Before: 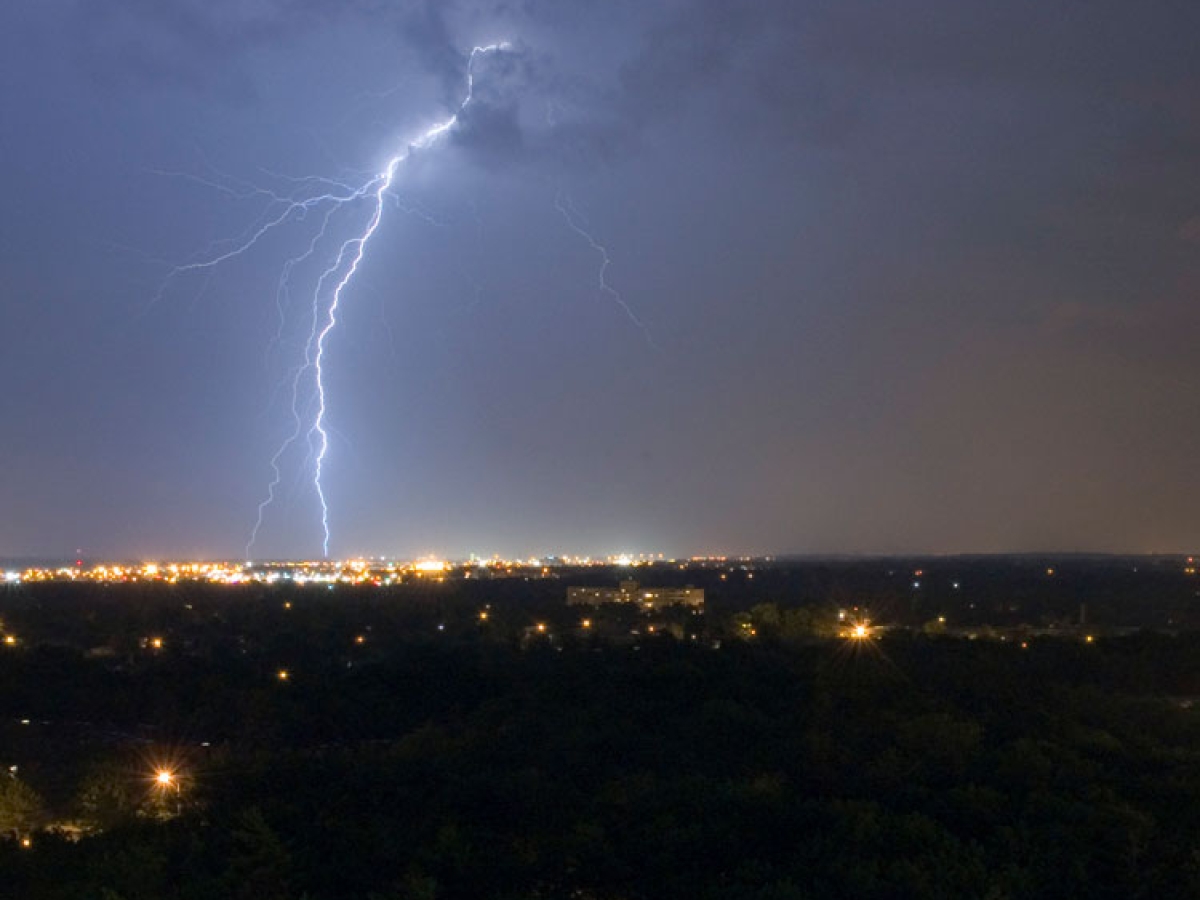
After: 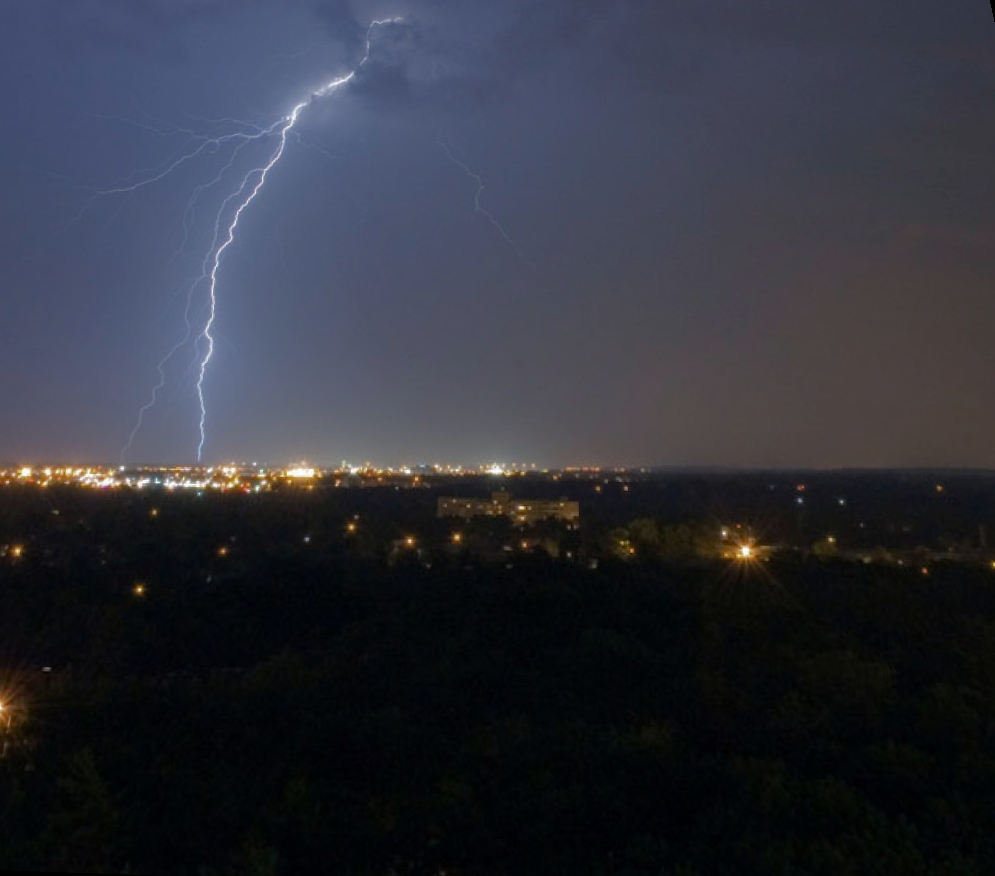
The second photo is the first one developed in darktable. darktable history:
rotate and perspective: rotation 0.72°, lens shift (vertical) -0.352, lens shift (horizontal) -0.051, crop left 0.152, crop right 0.859, crop top 0.019, crop bottom 0.964
base curve: curves: ch0 [(0, 0) (0.826, 0.587) (1, 1)]
